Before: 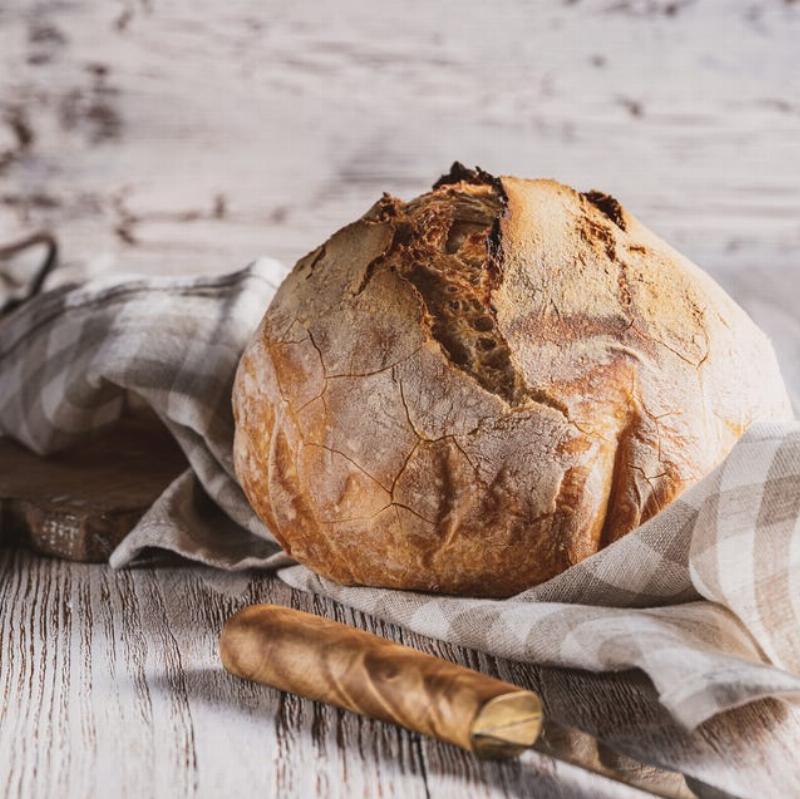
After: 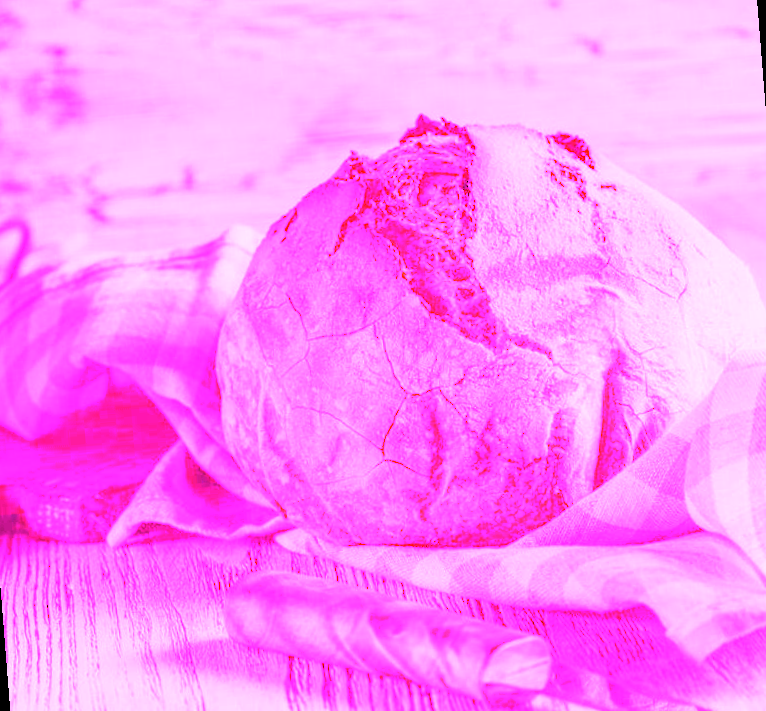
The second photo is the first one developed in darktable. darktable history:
white balance: red 8, blue 8
rotate and perspective: rotation -4.57°, crop left 0.054, crop right 0.944, crop top 0.087, crop bottom 0.914
